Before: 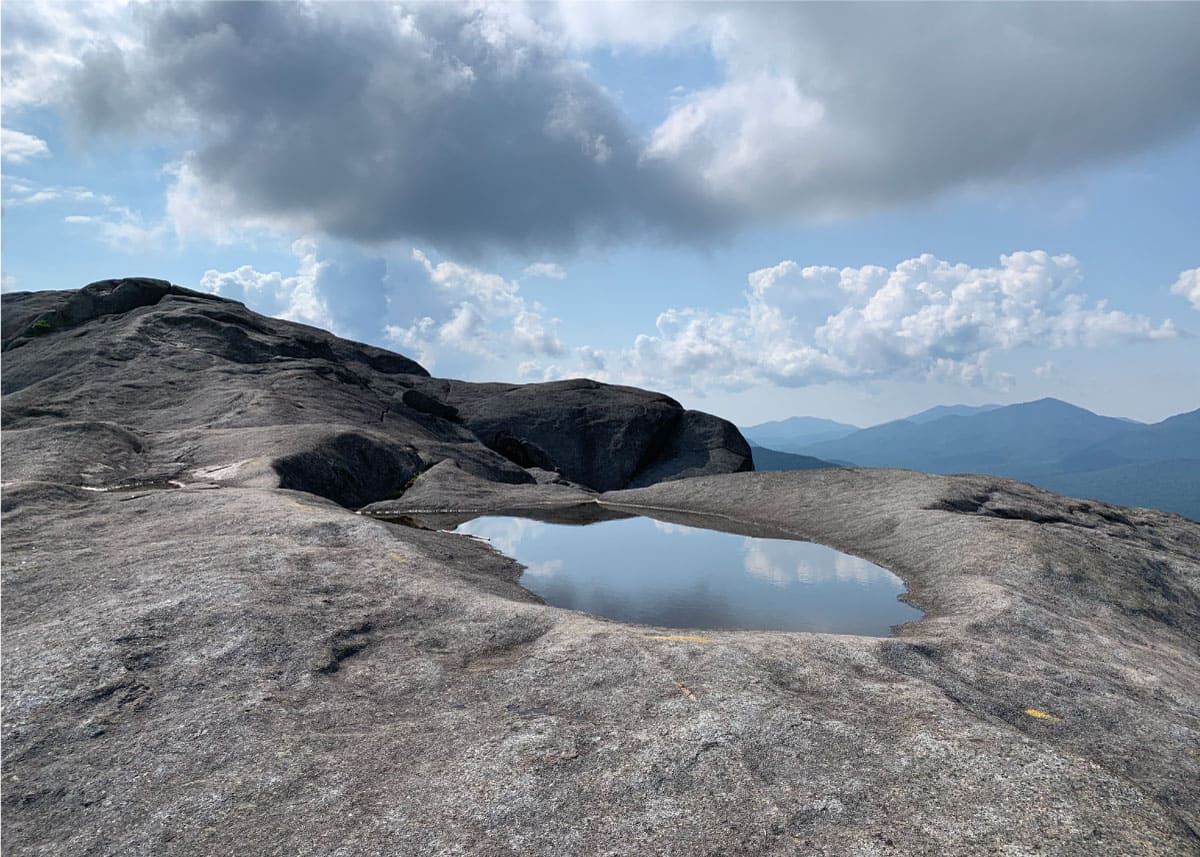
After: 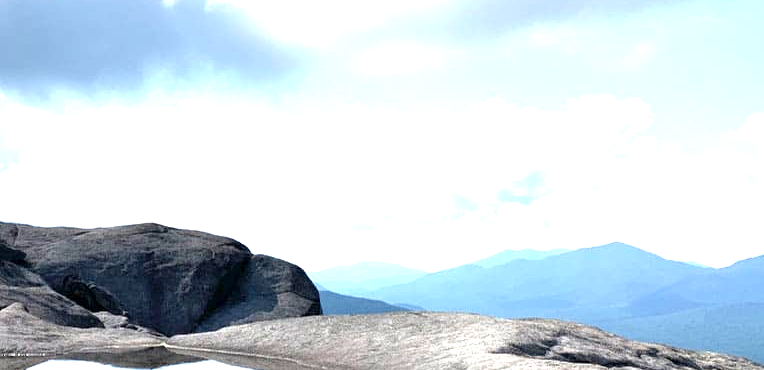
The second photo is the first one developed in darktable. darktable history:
exposure: black level correction 0.001, exposure 1.646 EV, compensate exposure bias true, compensate highlight preservation false
crop: left 36.005%, top 18.293%, right 0.31%, bottom 38.444%
